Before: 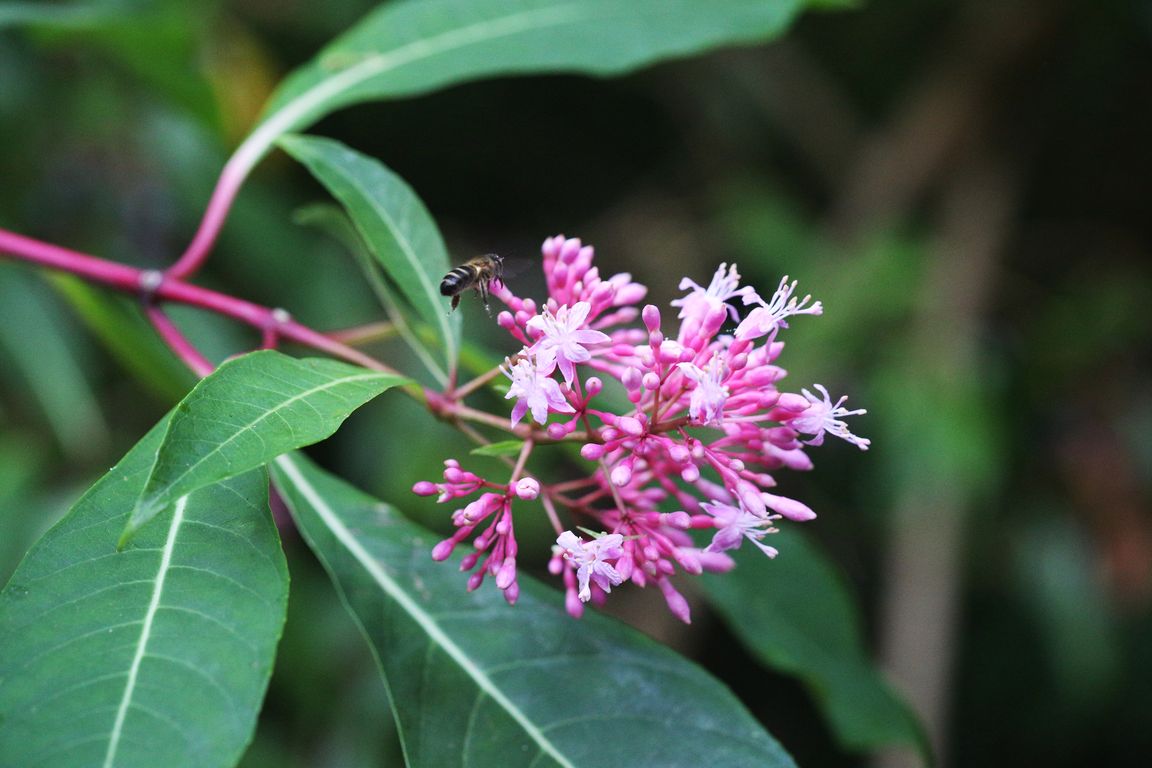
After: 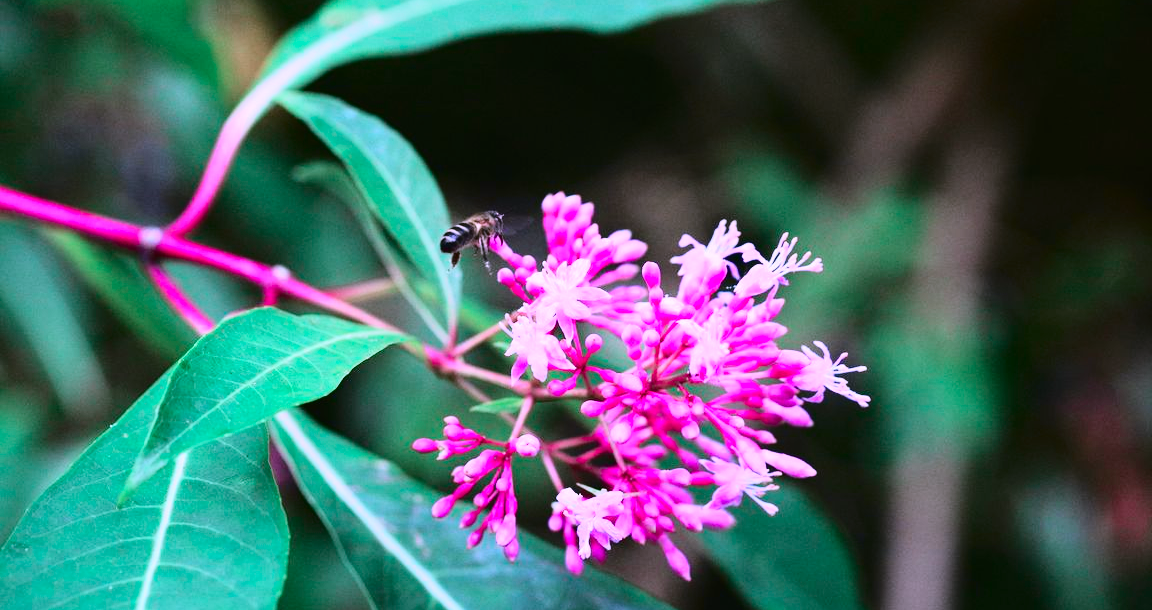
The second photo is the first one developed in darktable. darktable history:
exposure: exposure 0.568 EV, compensate highlight preservation false
crop and rotate: top 5.662%, bottom 14.898%
tone curve: curves: ch0 [(0, 0.009) (0.105, 0.069) (0.195, 0.154) (0.289, 0.278) (0.384, 0.391) (0.513, 0.53) (0.66, 0.667) (0.895, 0.863) (1, 0.919)]; ch1 [(0, 0) (0.161, 0.092) (0.35, 0.33) (0.403, 0.395) (0.456, 0.469) (0.502, 0.499) (0.519, 0.514) (0.576, 0.587) (0.642, 0.645) (0.701, 0.742) (1, 0.942)]; ch2 [(0, 0) (0.371, 0.362) (0.437, 0.437) (0.501, 0.5) (0.53, 0.528) (0.569, 0.551) (0.619, 0.58) (0.883, 0.752) (1, 0.929)], color space Lab, independent channels, preserve colors none
contrast brightness saturation: contrast 0.162, saturation 0.311
color correction: highlights a* 15.04, highlights b* -24.85
